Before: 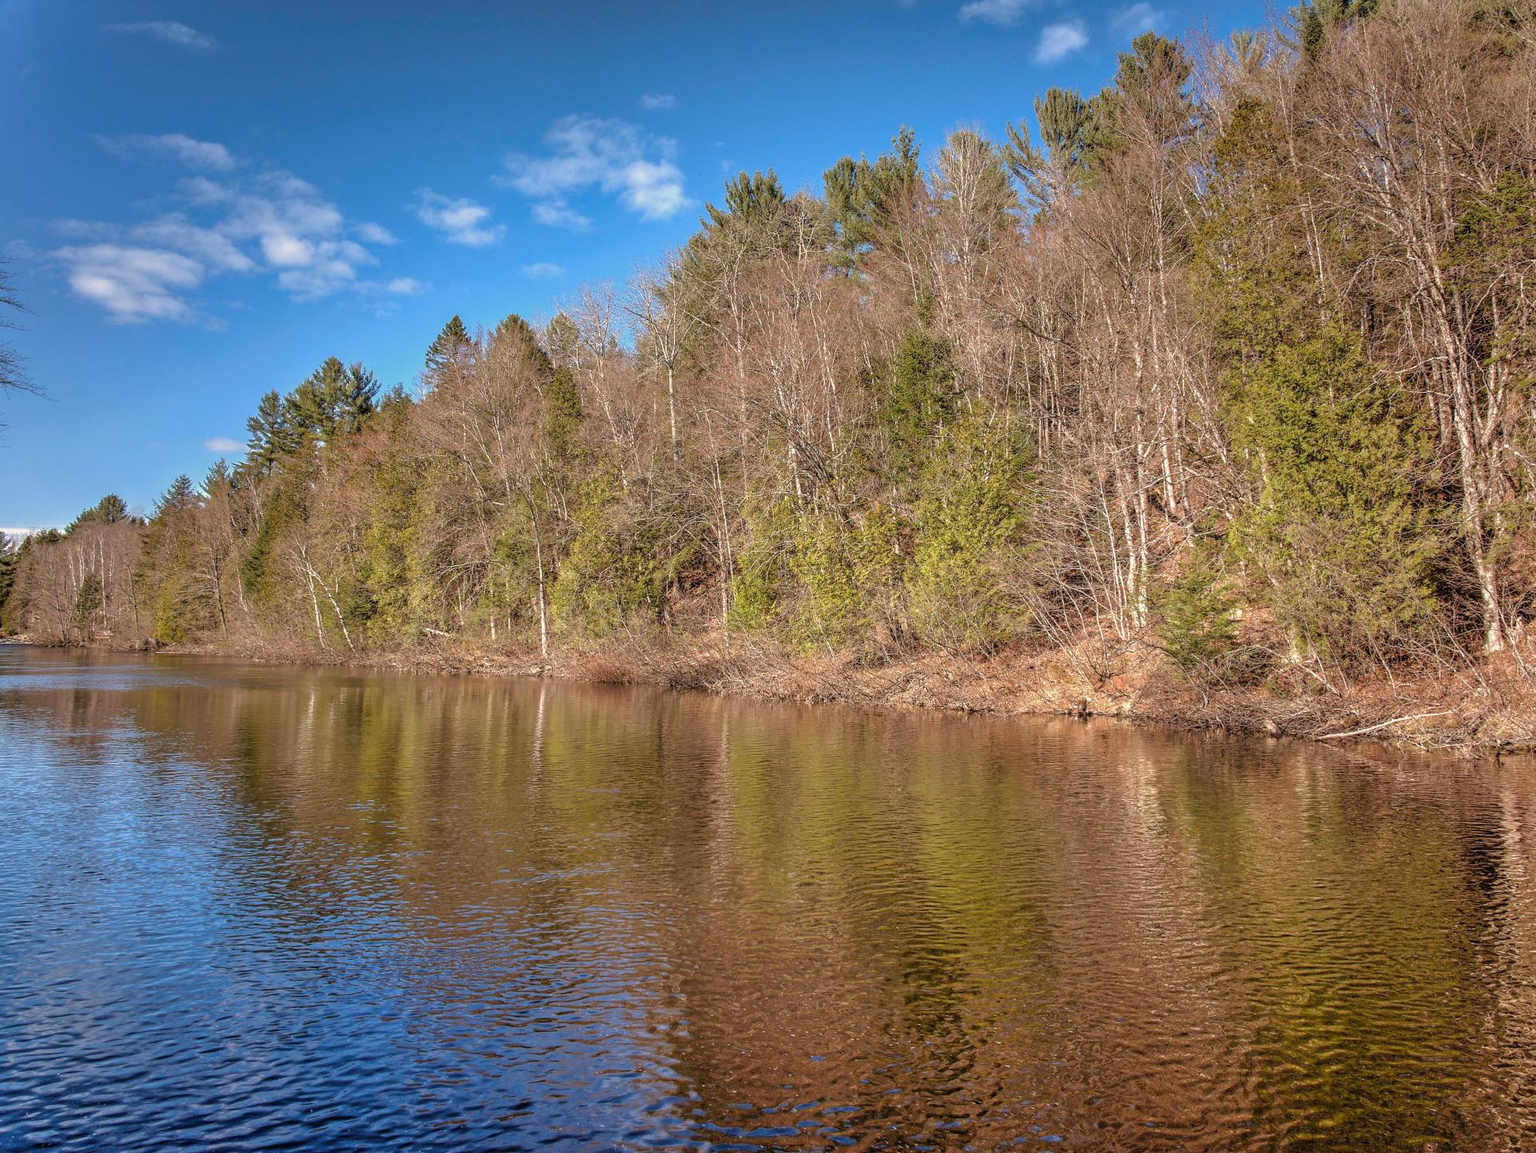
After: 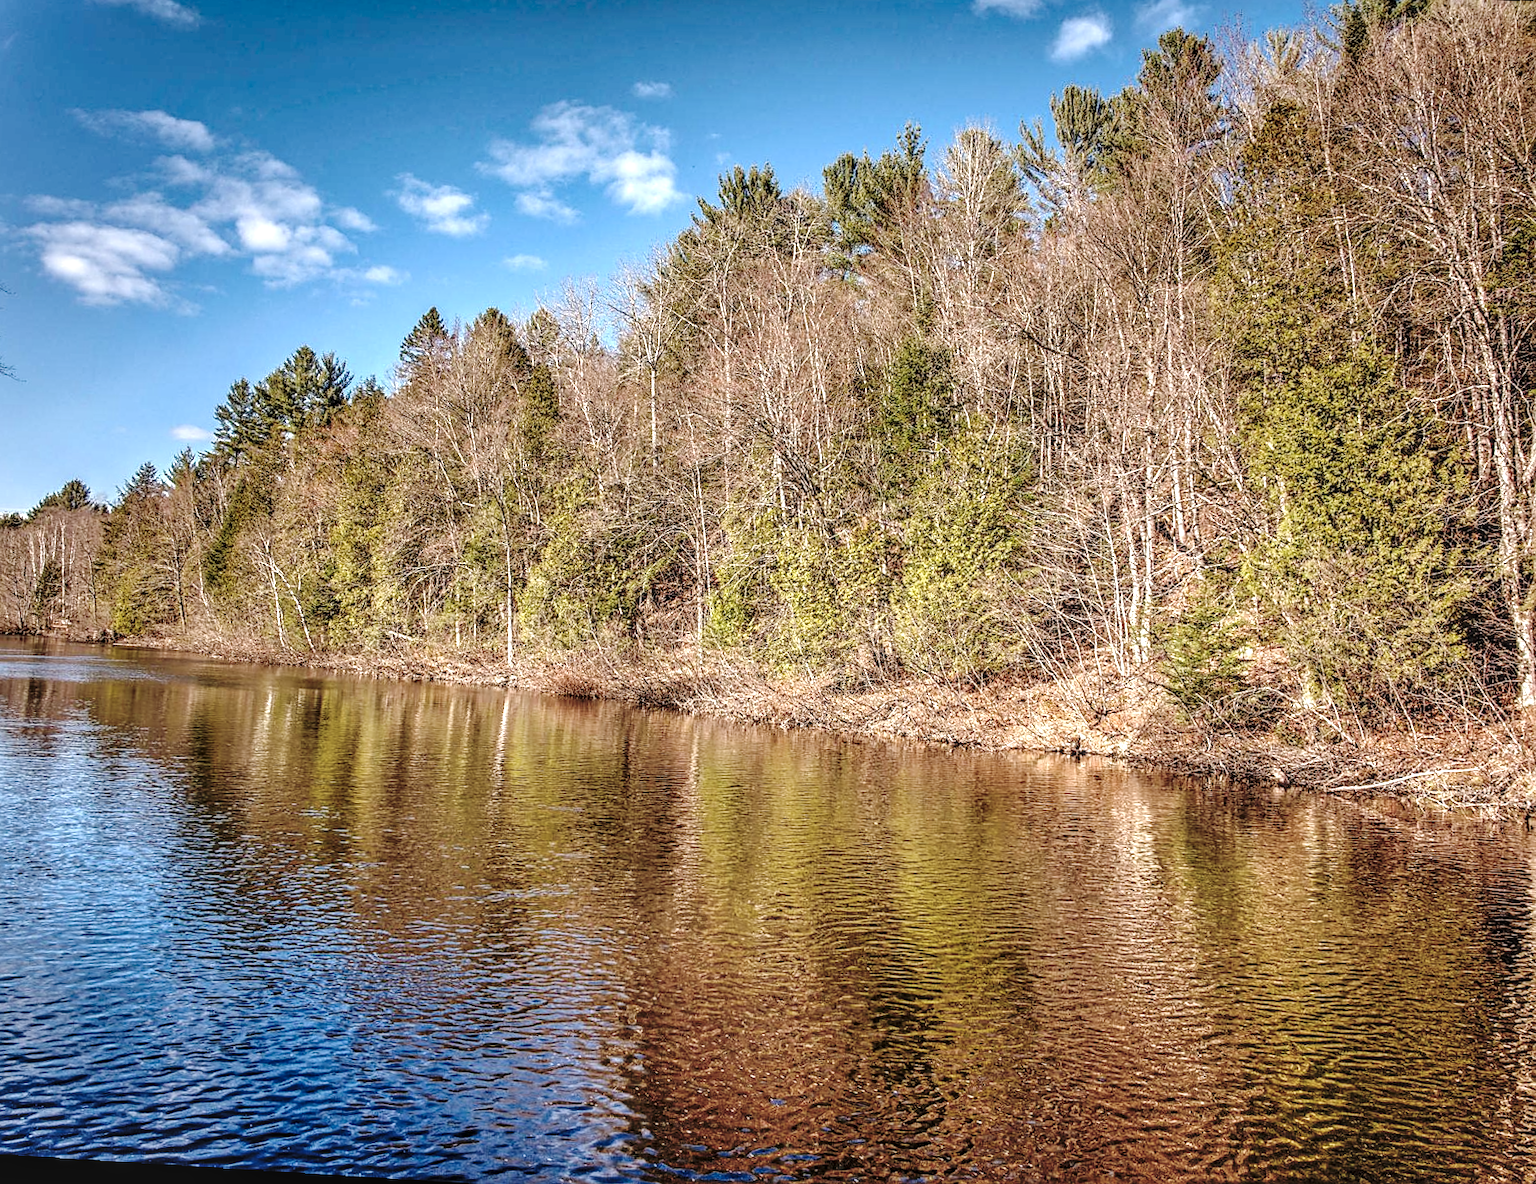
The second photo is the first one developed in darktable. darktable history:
base curve: curves: ch0 [(0, 0.024) (0.055, 0.065) (0.121, 0.166) (0.236, 0.319) (0.693, 0.726) (1, 1)], preserve colors none
crop and rotate: angle -2.38°
local contrast: highlights 19%, detail 186%
sharpen: on, module defaults
rotate and perspective: lens shift (horizontal) -0.055, automatic cropping off
